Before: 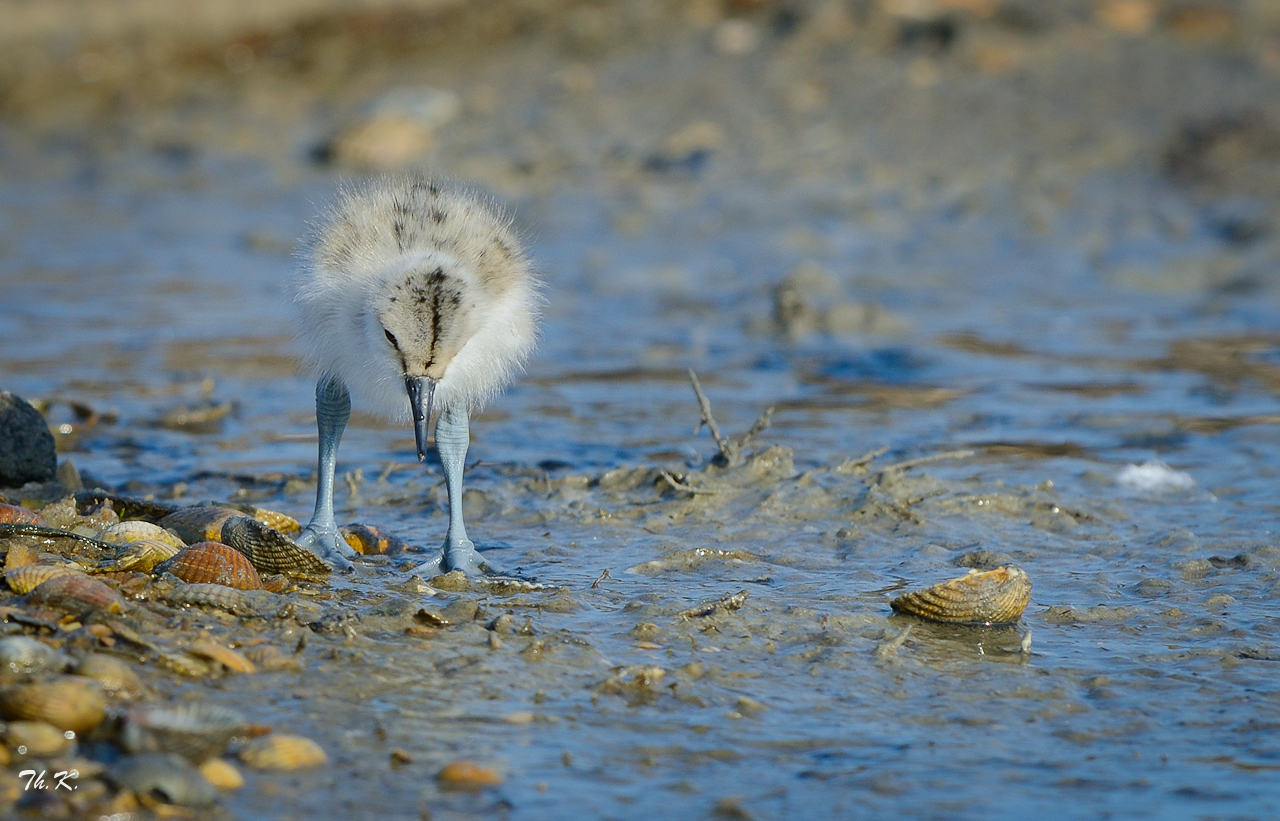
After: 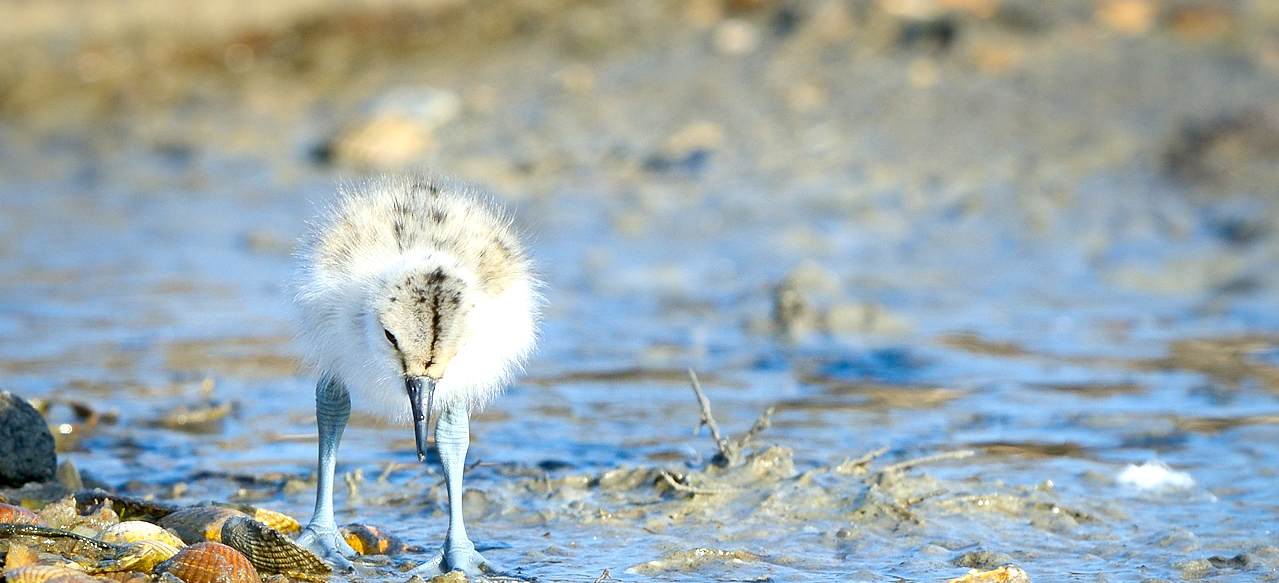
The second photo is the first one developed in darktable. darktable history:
exposure: black level correction 0.003, exposure 0.382 EV, compensate exposure bias true, compensate highlight preservation false
crop: right 0%, bottom 28.894%
